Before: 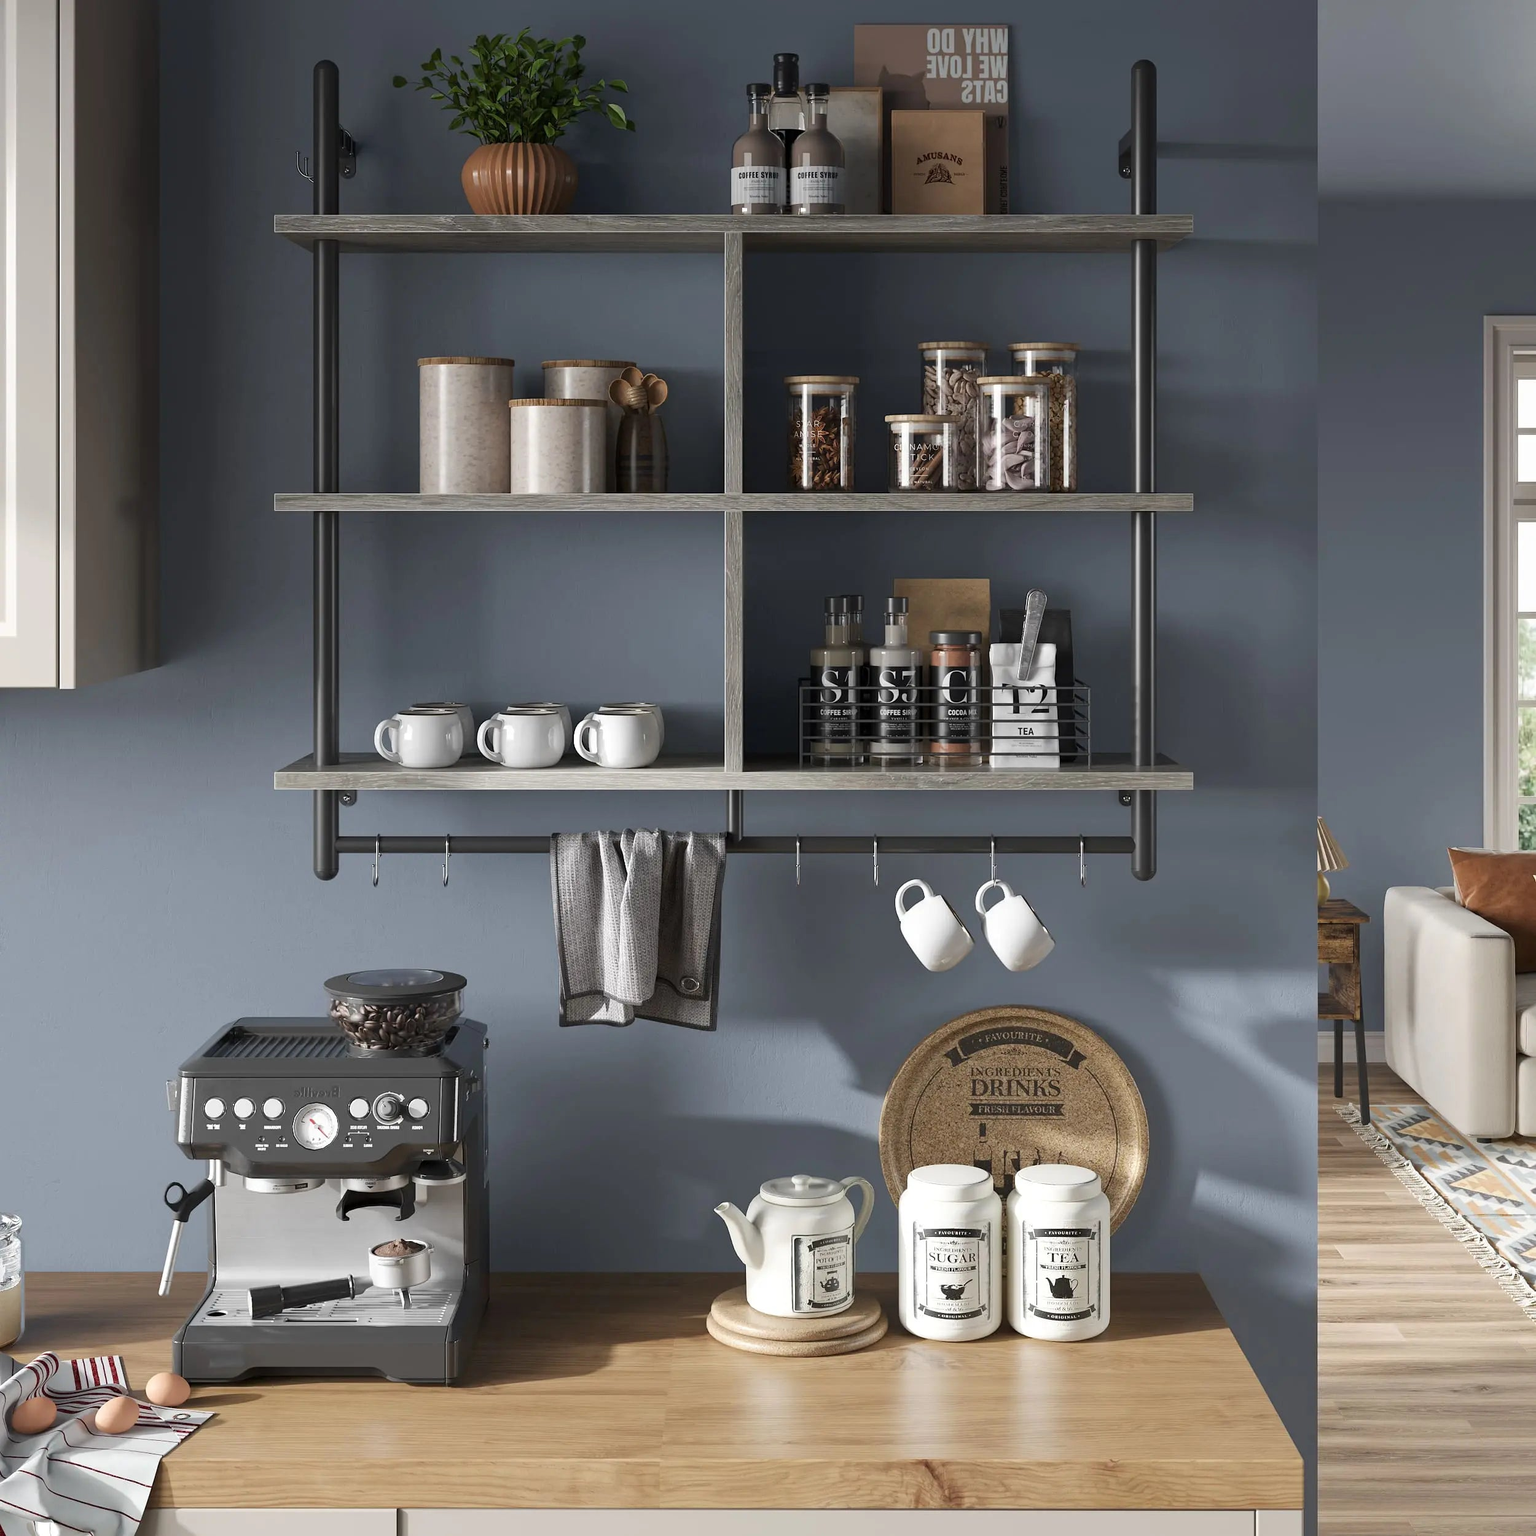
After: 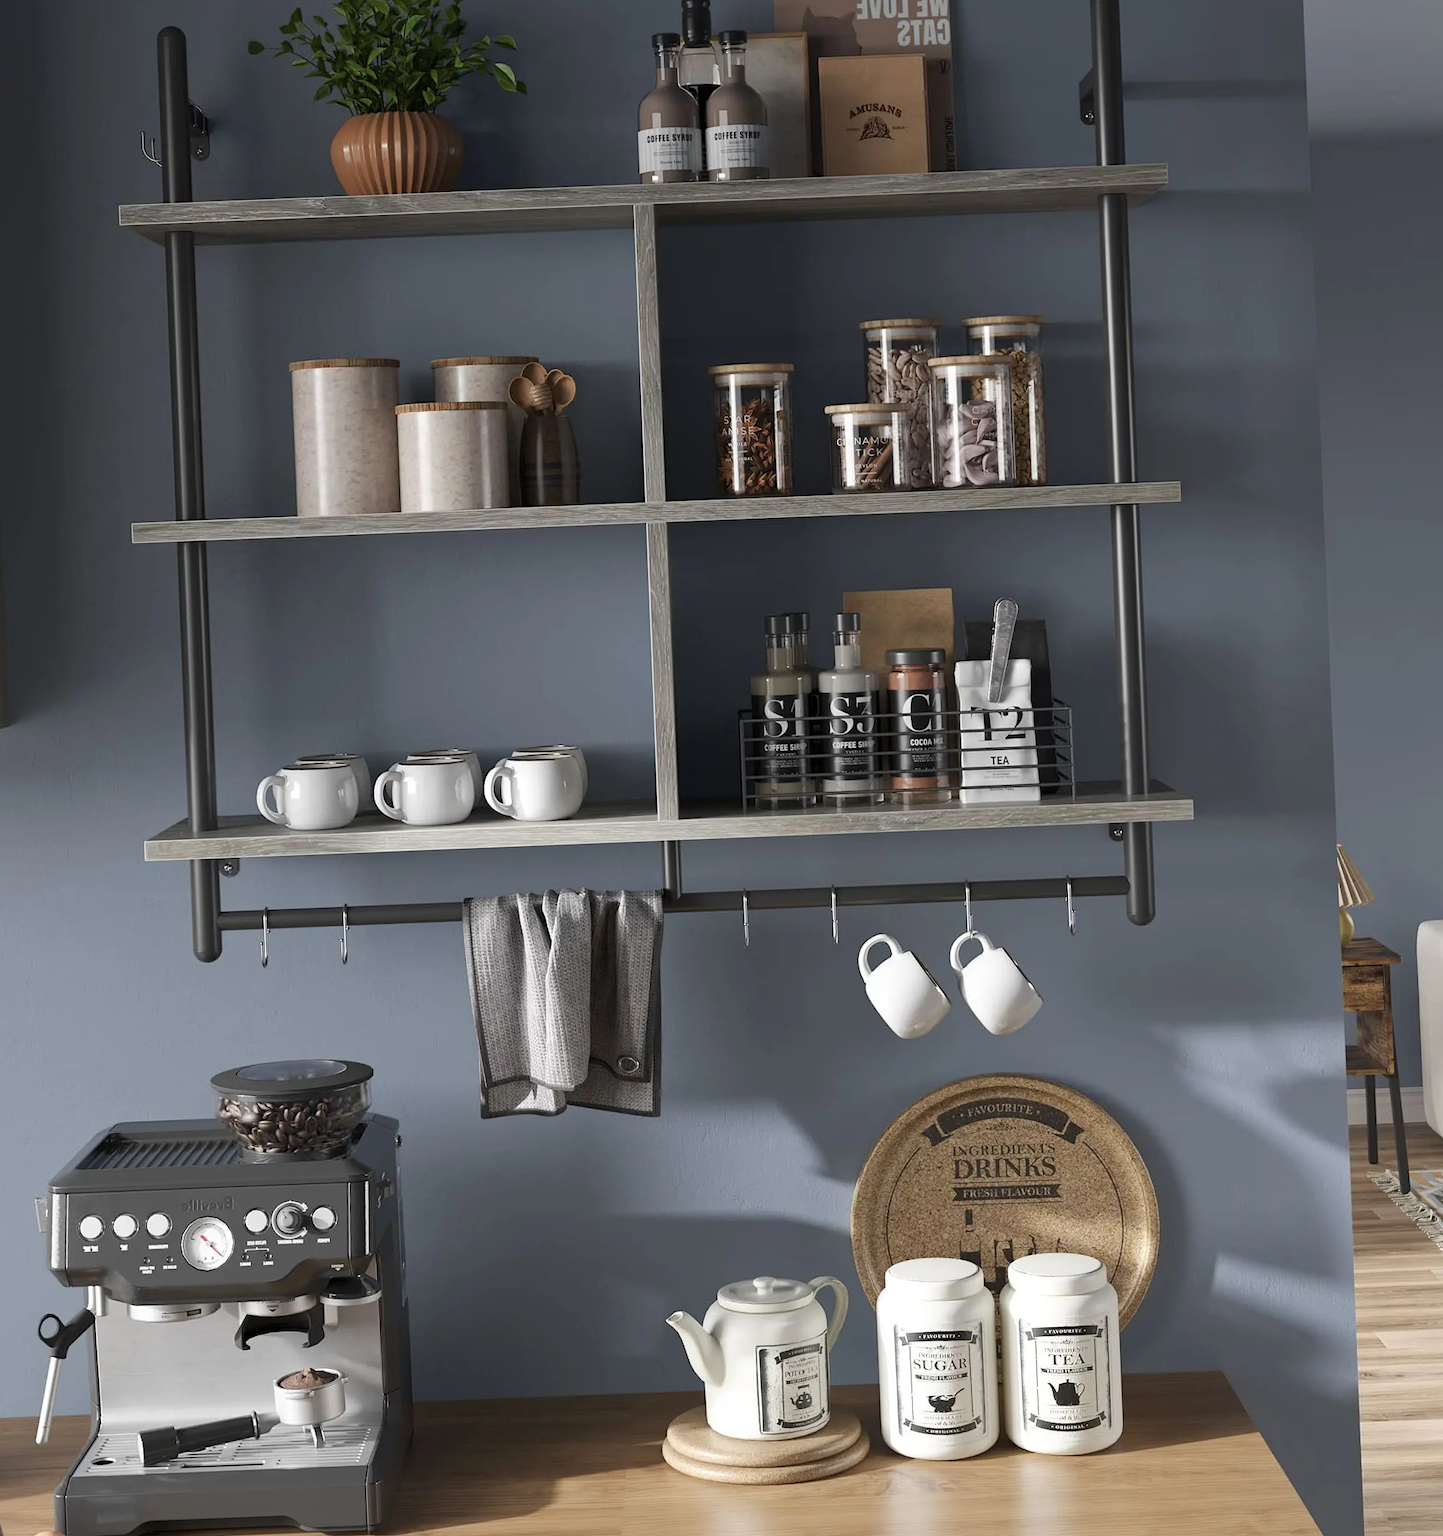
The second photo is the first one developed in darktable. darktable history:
rotate and perspective: rotation -2.29°, automatic cropping off
crop: left 11.225%, top 5.381%, right 9.565%, bottom 10.314%
